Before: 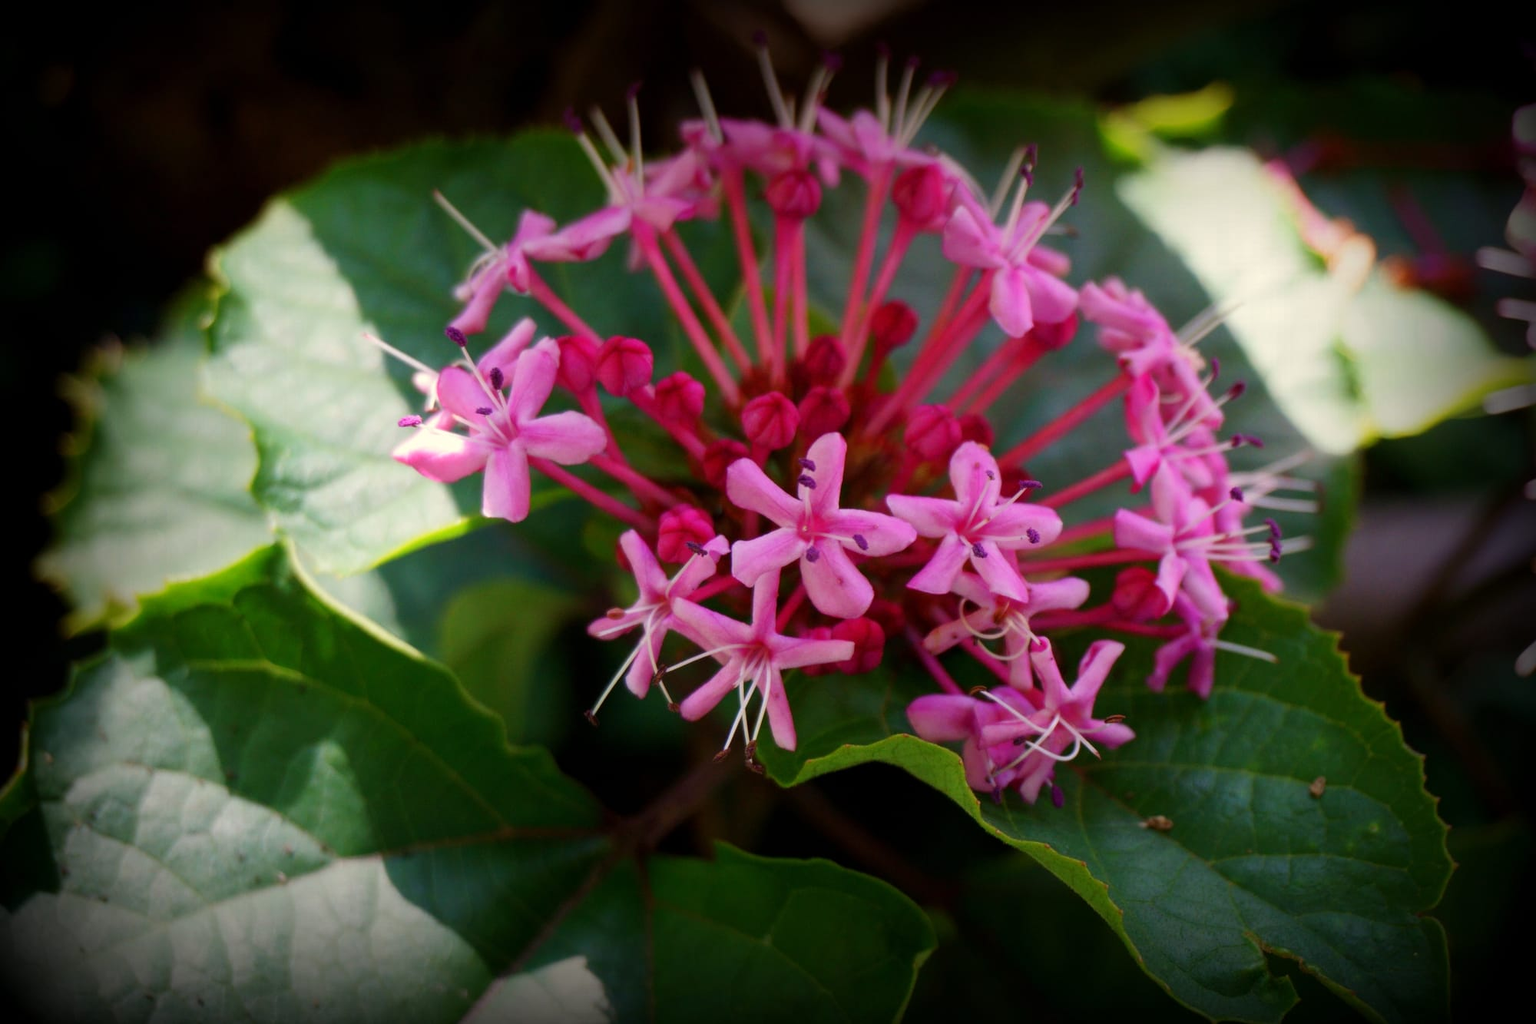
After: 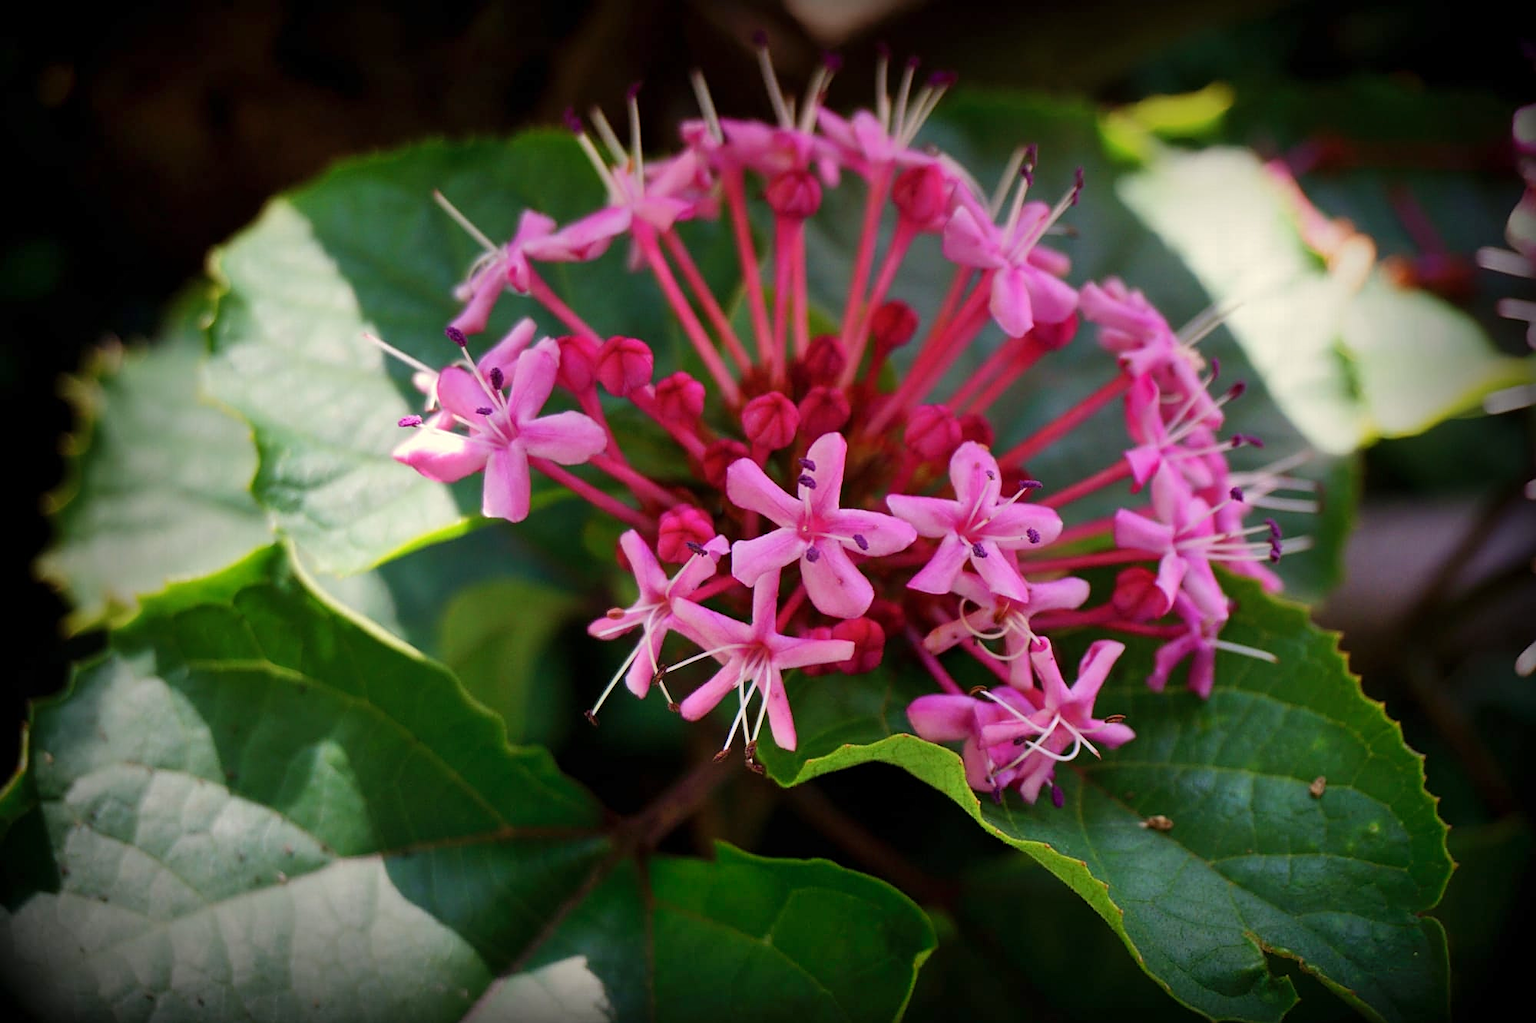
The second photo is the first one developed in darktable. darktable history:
shadows and highlights: white point adjustment 0.05, highlights color adjustment 55.9%, soften with gaussian
sharpen: on, module defaults
